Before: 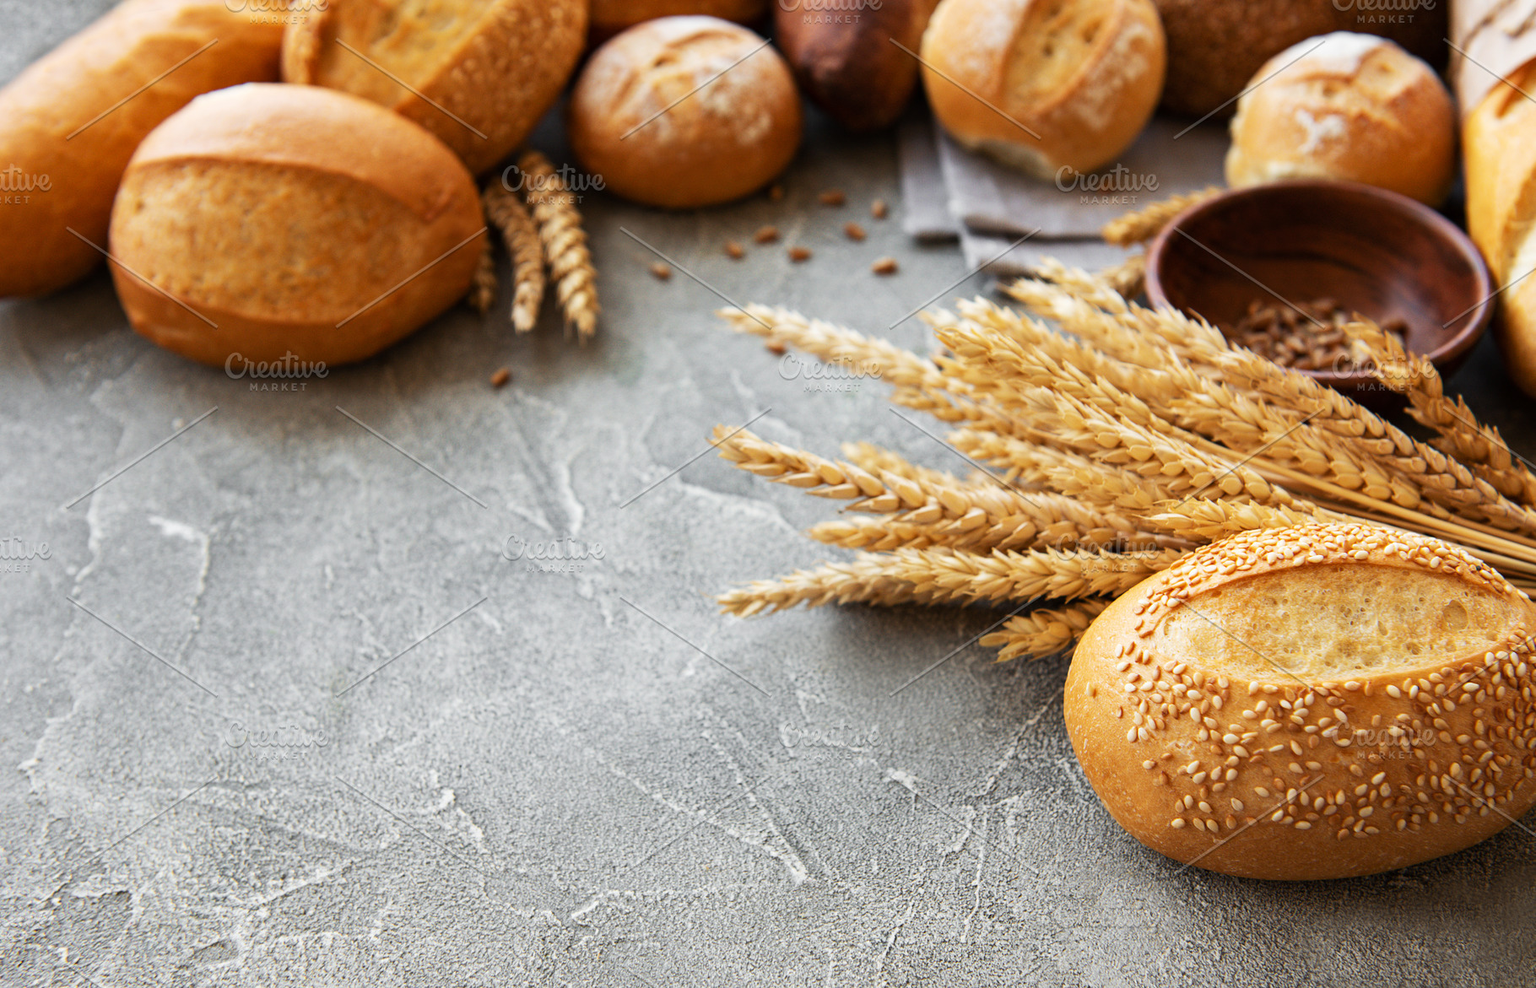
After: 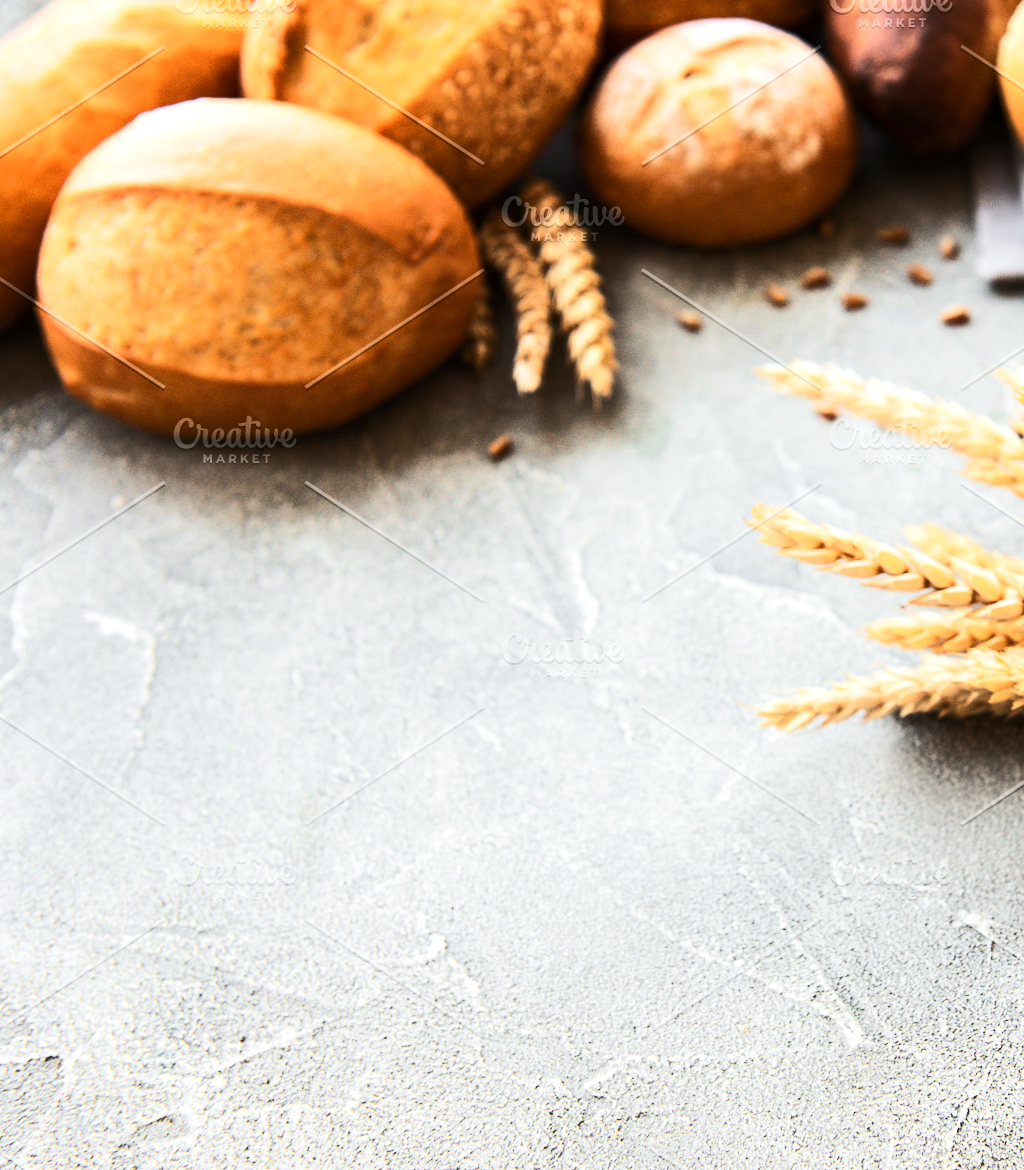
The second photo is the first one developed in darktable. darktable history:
rgb curve: curves: ch0 [(0, 0) (0.284, 0.292) (0.505, 0.644) (1, 1)], compensate middle gray true
tone equalizer: -8 EV -0.417 EV, -7 EV -0.389 EV, -6 EV -0.333 EV, -5 EV -0.222 EV, -3 EV 0.222 EV, -2 EV 0.333 EV, -1 EV 0.389 EV, +0 EV 0.417 EV, edges refinement/feathering 500, mask exposure compensation -1.57 EV, preserve details no
crop: left 5.114%, right 38.589%
shadows and highlights: shadows 0, highlights 40
